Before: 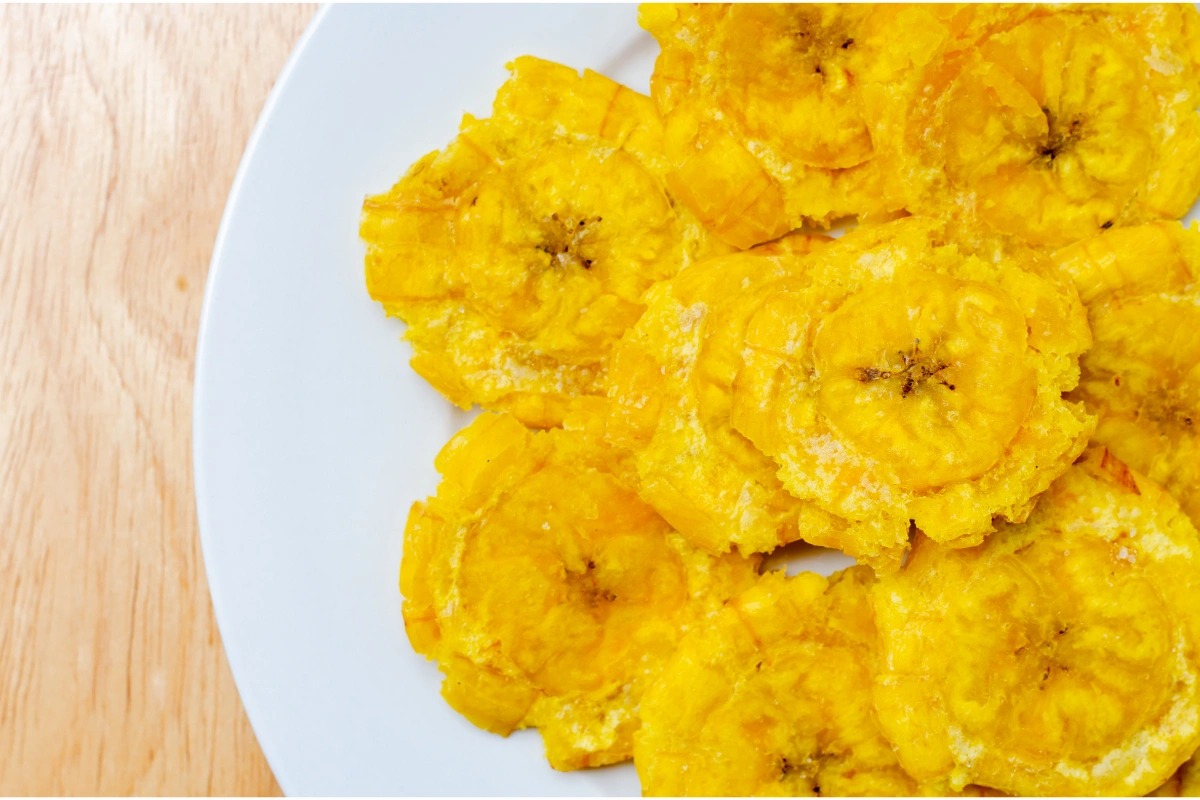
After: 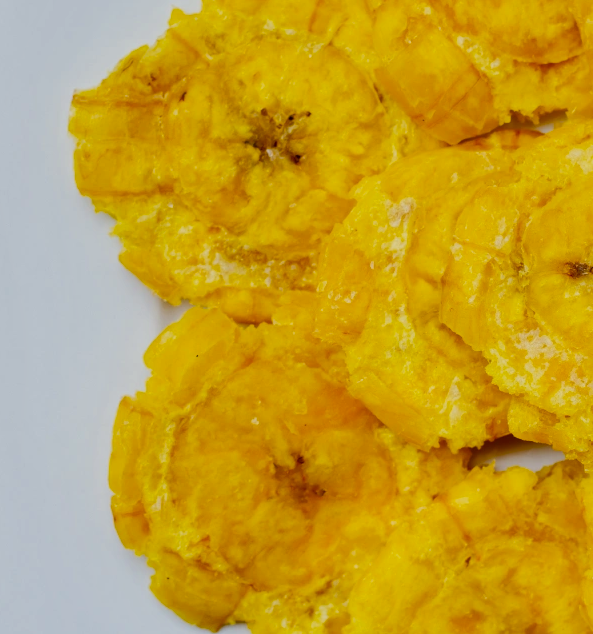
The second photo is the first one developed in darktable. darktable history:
crop and rotate: angle 0.018°, left 24.317%, top 13.178%, right 26.17%, bottom 7.475%
shadows and highlights: shadows 43.51, white point adjustment -1.32, soften with gaussian
filmic rgb: black relative exposure -14.1 EV, white relative exposure 3.35 EV, hardness 7.95, contrast 0.99
